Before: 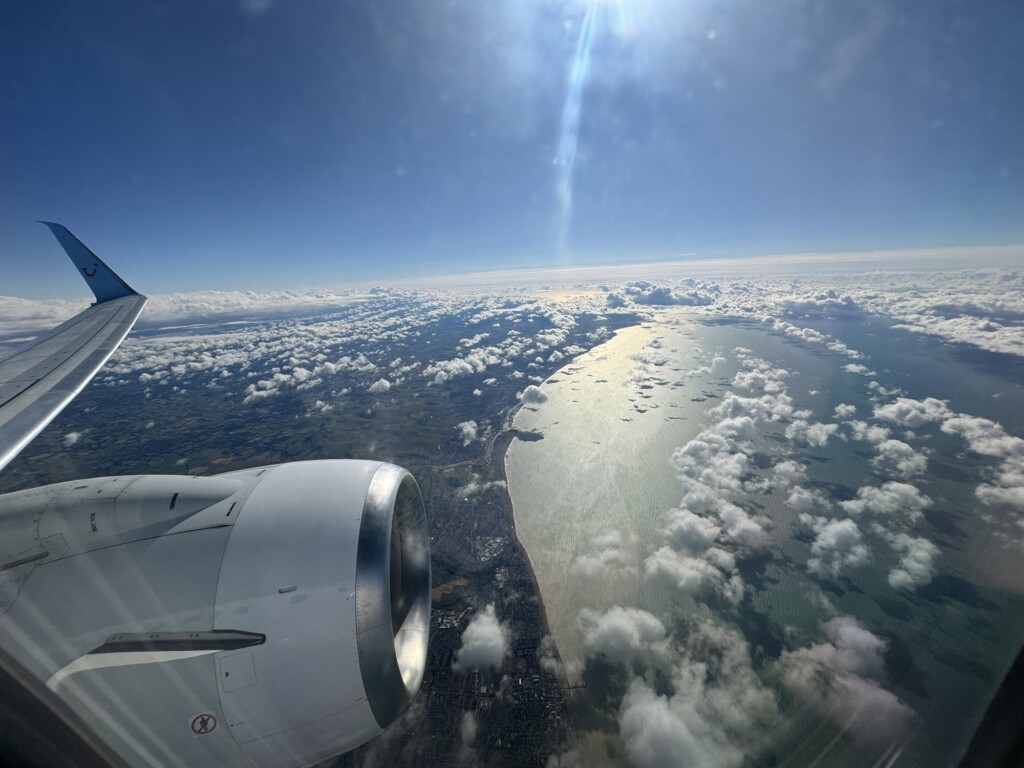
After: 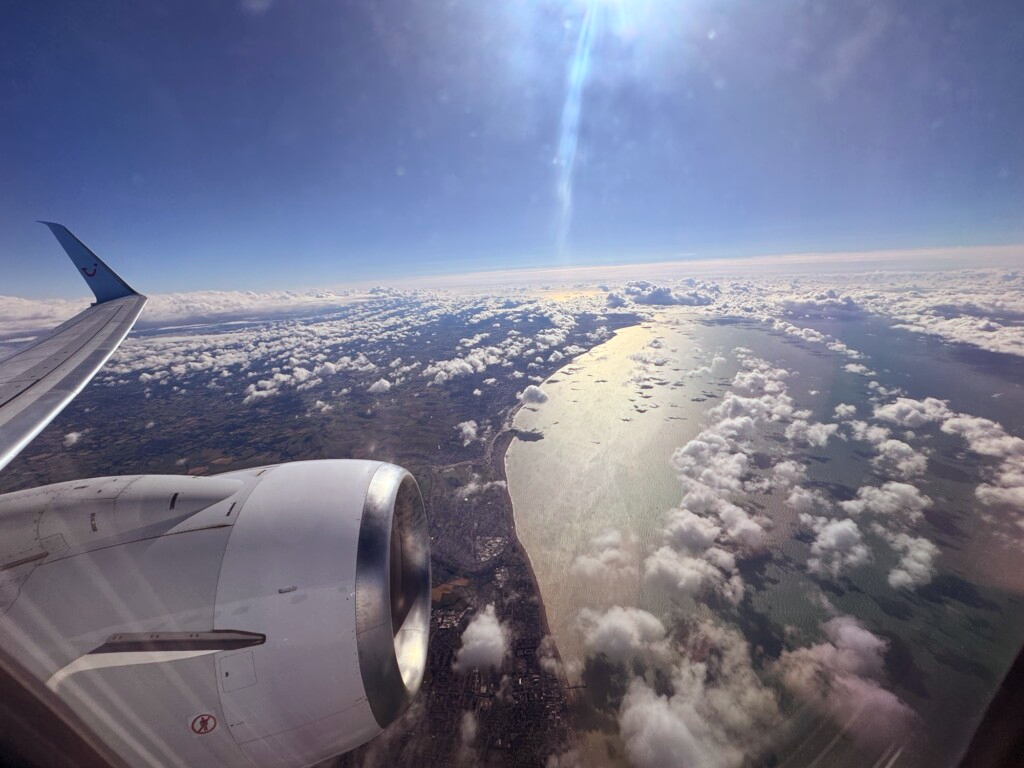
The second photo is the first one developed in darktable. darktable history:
contrast brightness saturation: contrast 0.1, brightness 0.03, saturation 0.09
rgb levels: mode RGB, independent channels, levels [[0, 0.474, 1], [0, 0.5, 1], [0, 0.5, 1]]
